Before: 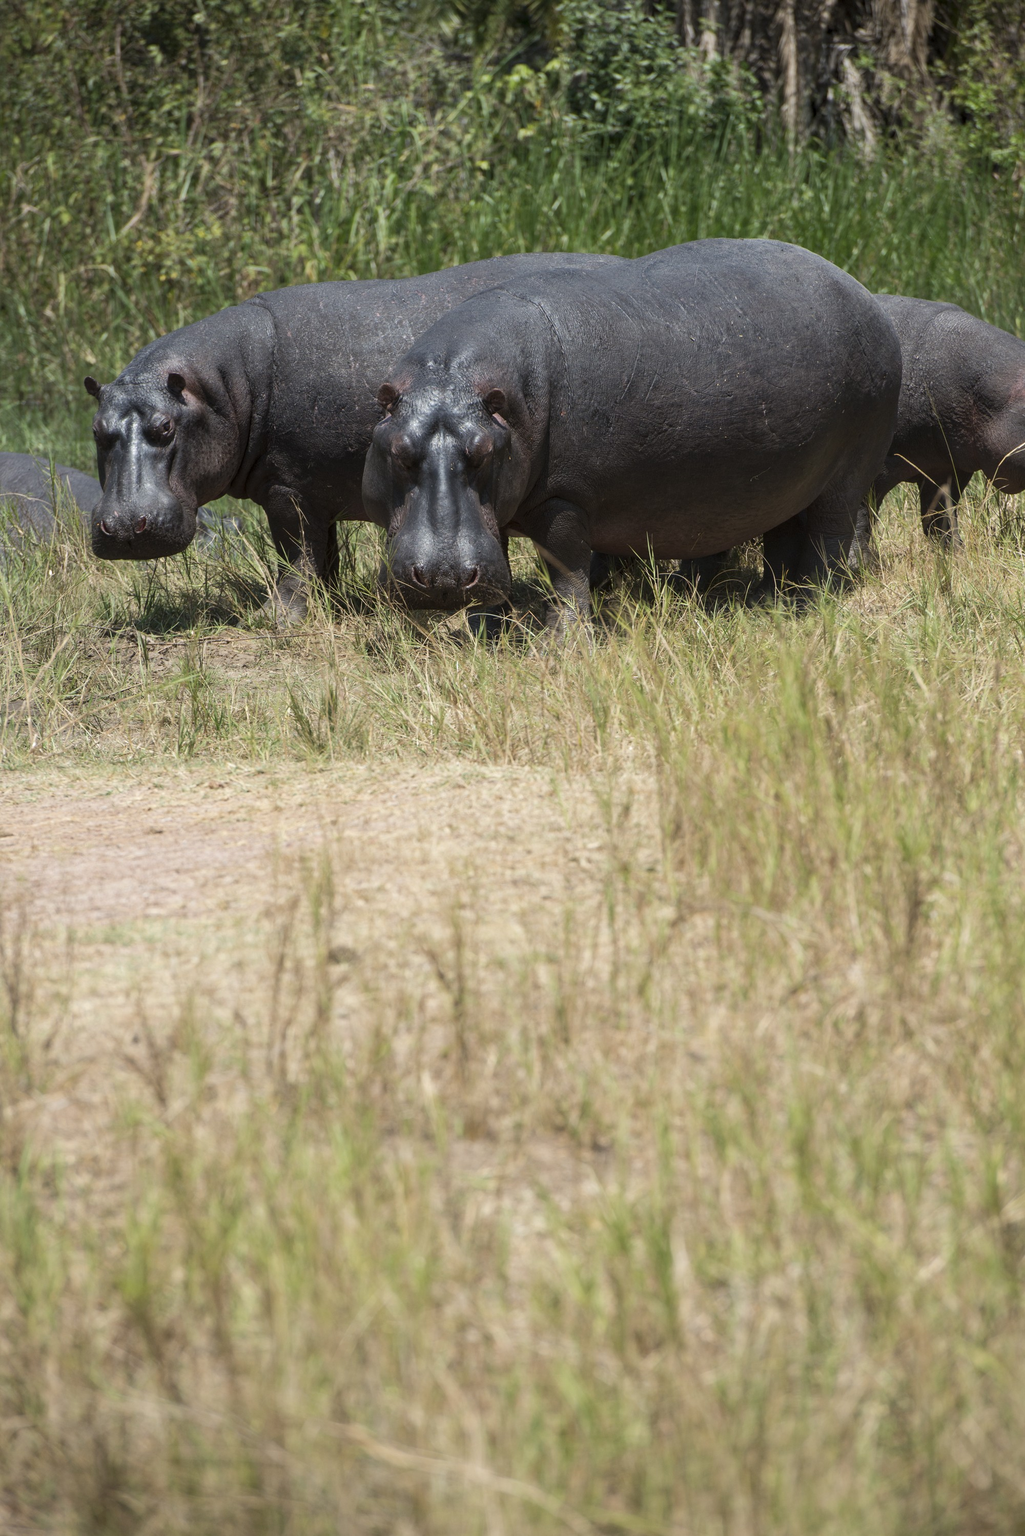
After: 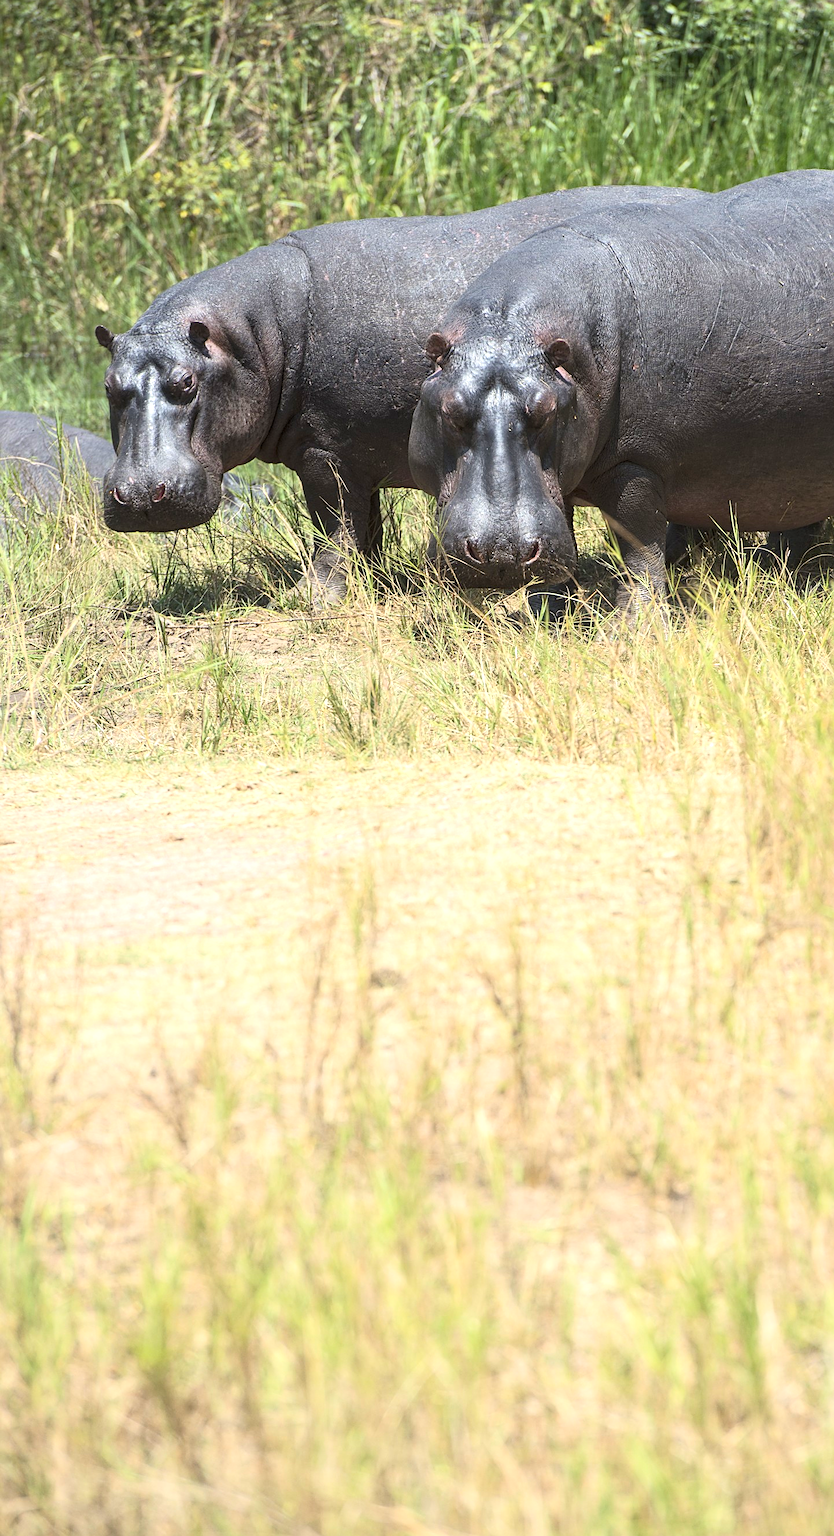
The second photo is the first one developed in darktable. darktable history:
contrast brightness saturation: contrast 0.195, brightness 0.156, saturation 0.229
crop: top 5.762%, right 27.841%, bottom 5.571%
levels: white 90.68%
sharpen: on, module defaults
exposure: black level correction 0, exposure 0.691 EV, compensate highlight preservation false
